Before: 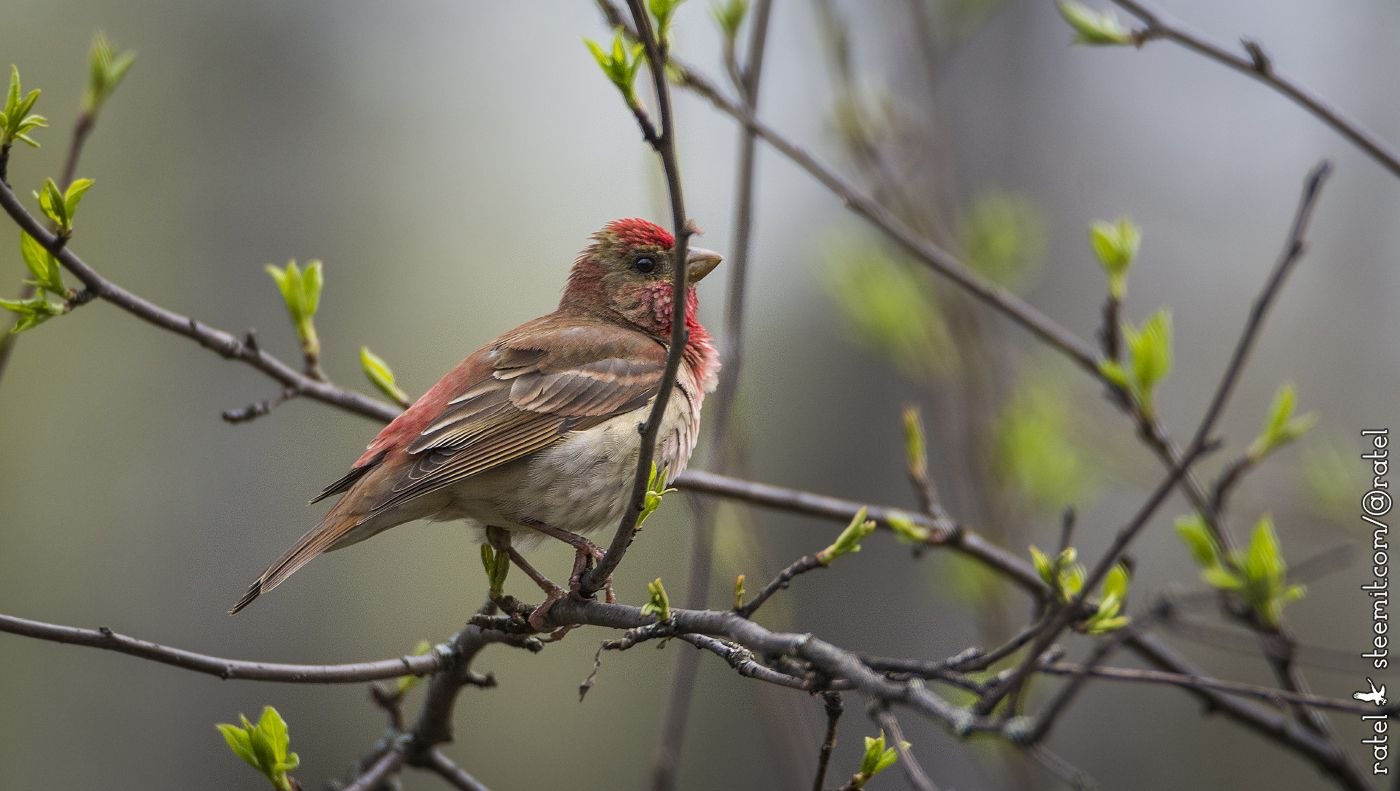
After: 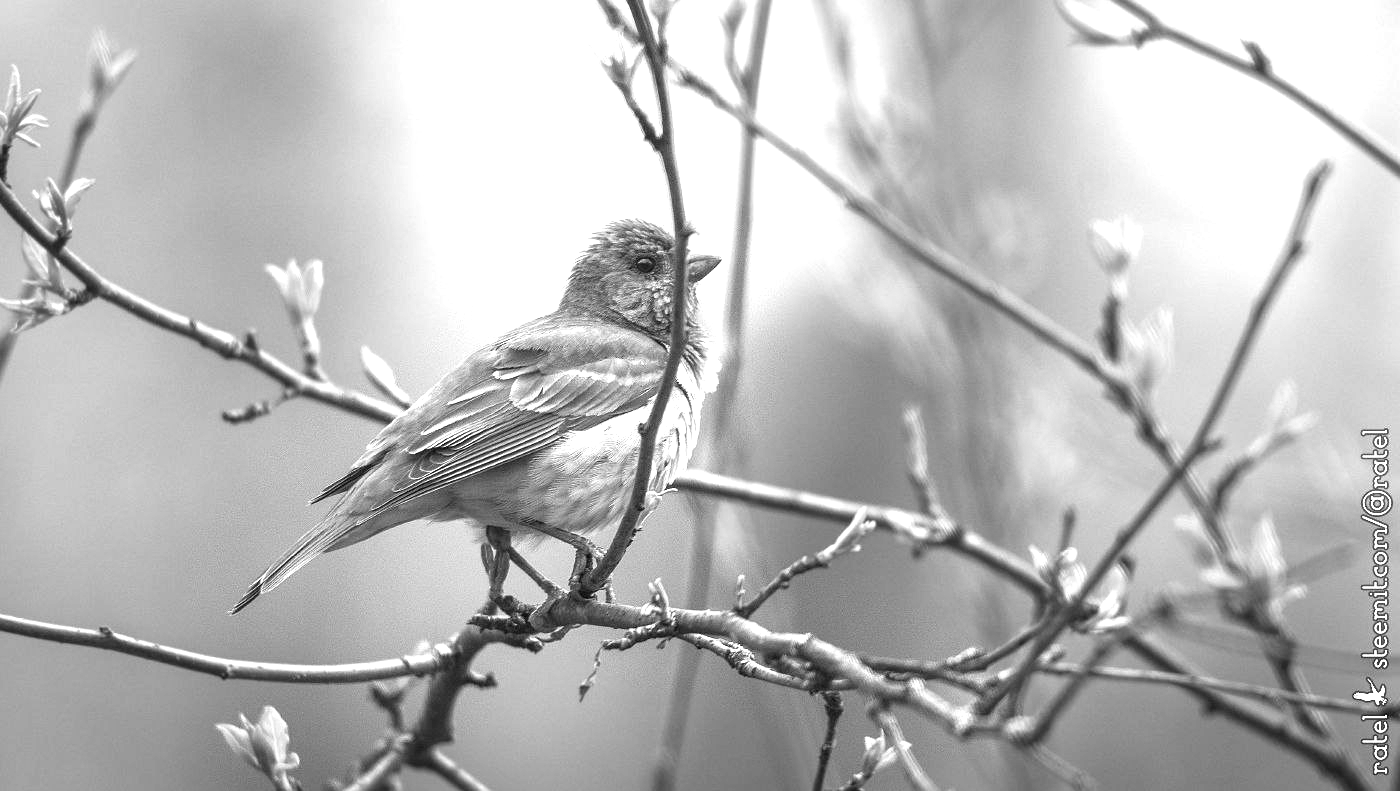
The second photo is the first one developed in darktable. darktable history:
color calibration: output gray [0.267, 0.423, 0.267, 0], illuminant as shot in camera, x 0.358, y 0.373, temperature 4628.91 K
exposure: black level correction 0, exposure 1.694 EV, compensate exposure bias true, compensate highlight preservation false
